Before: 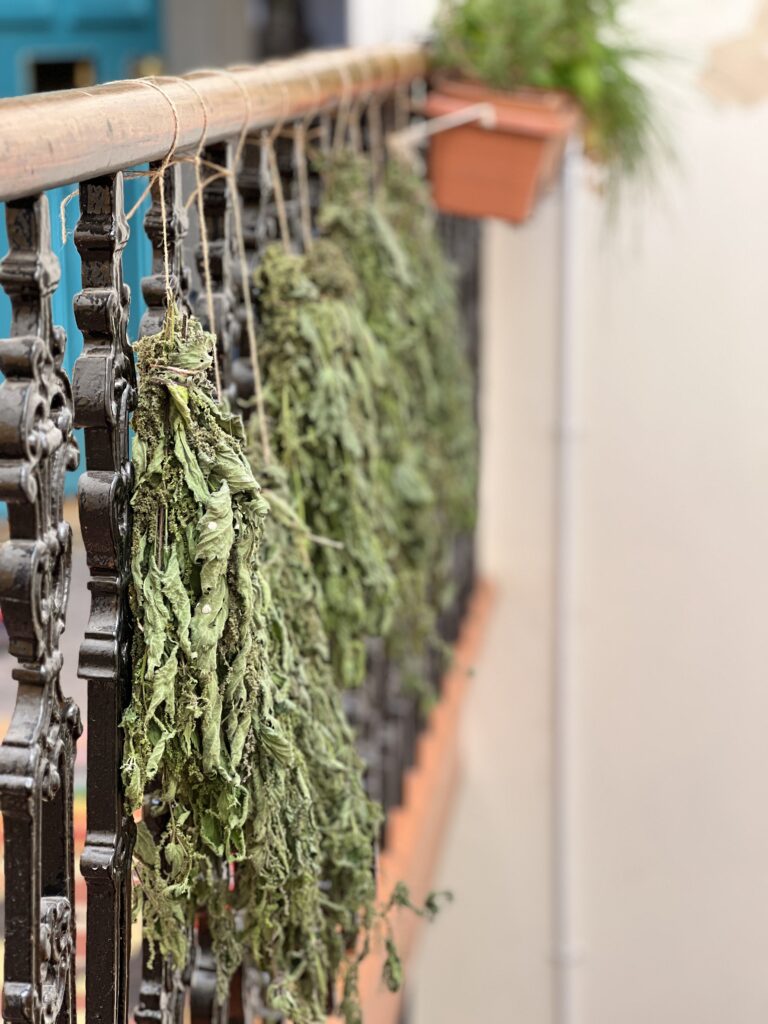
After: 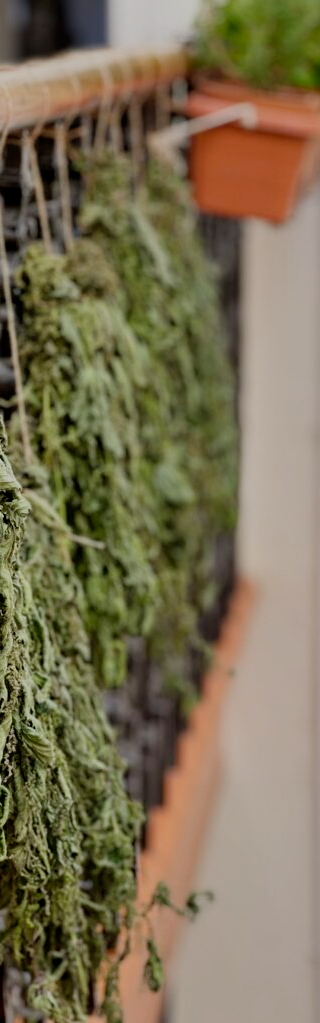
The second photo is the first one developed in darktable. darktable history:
filmic rgb: middle gray luminance 29%, black relative exposure -10.3 EV, white relative exposure 5.5 EV, threshold 6 EV, target black luminance 0%, hardness 3.95, latitude 2.04%, contrast 1.132, highlights saturation mix 5%, shadows ↔ highlights balance 15.11%, preserve chrominance no, color science v3 (2019), use custom middle-gray values true, iterations of high-quality reconstruction 0, enable highlight reconstruction true
color zones: curves: ch0 [(0, 0.5) (0.143, 0.5) (0.286, 0.5) (0.429, 0.495) (0.571, 0.437) (0.714, 0.44) (0.857, 0.496) (1, 0.5)]
crop: left 31.229%, right 27.105%
